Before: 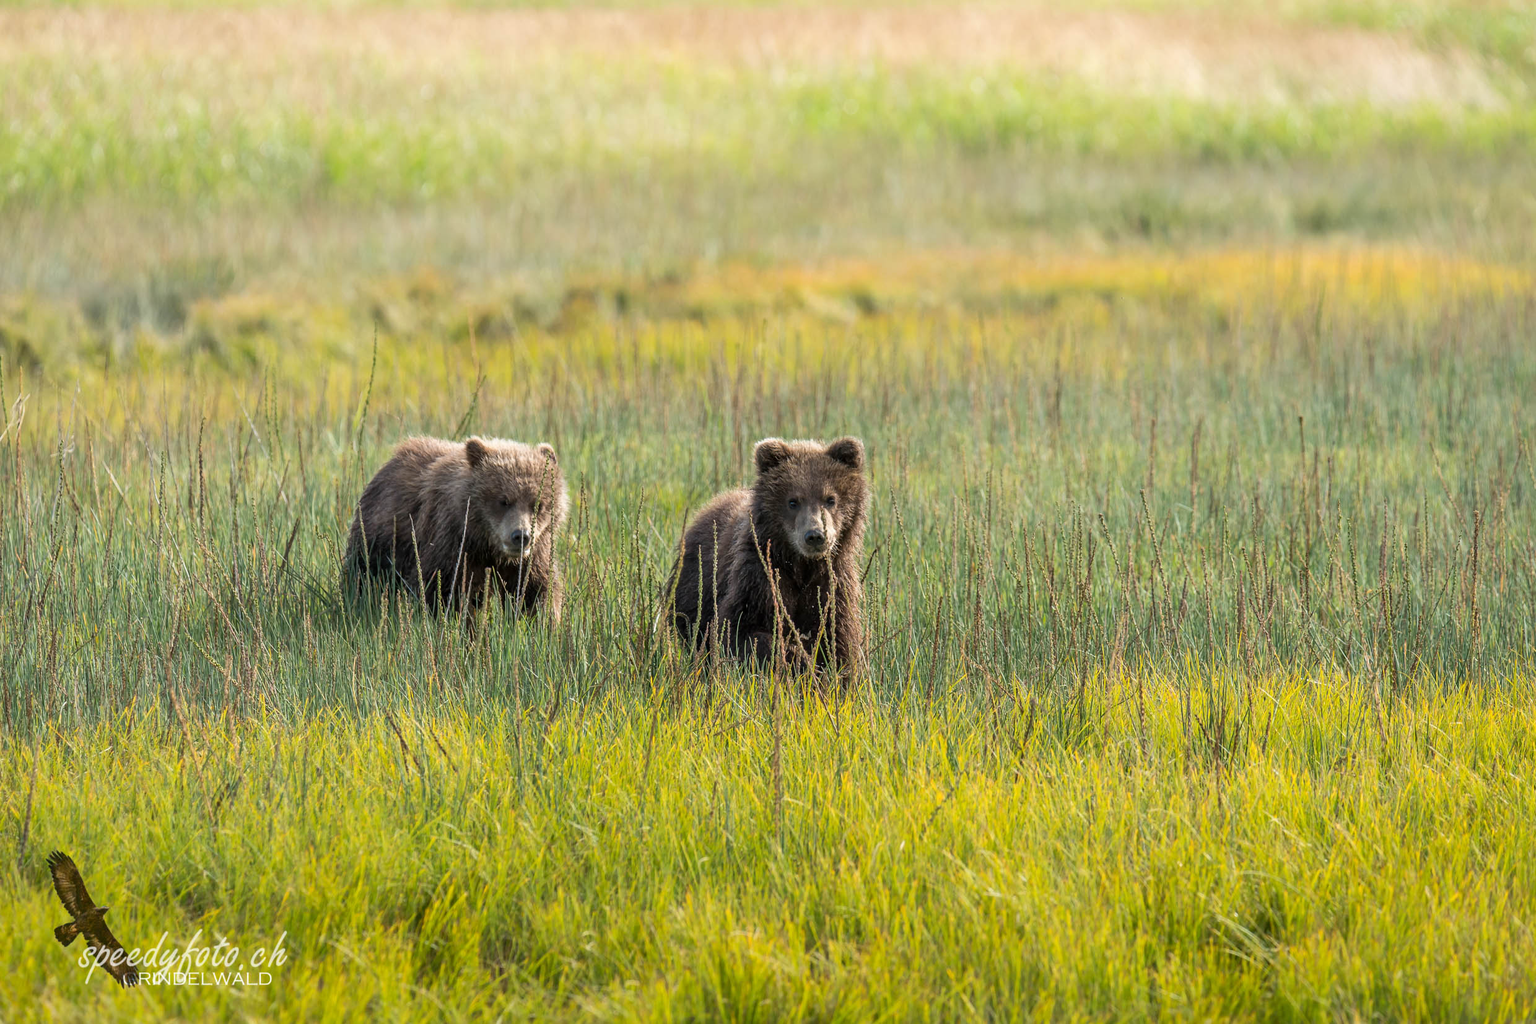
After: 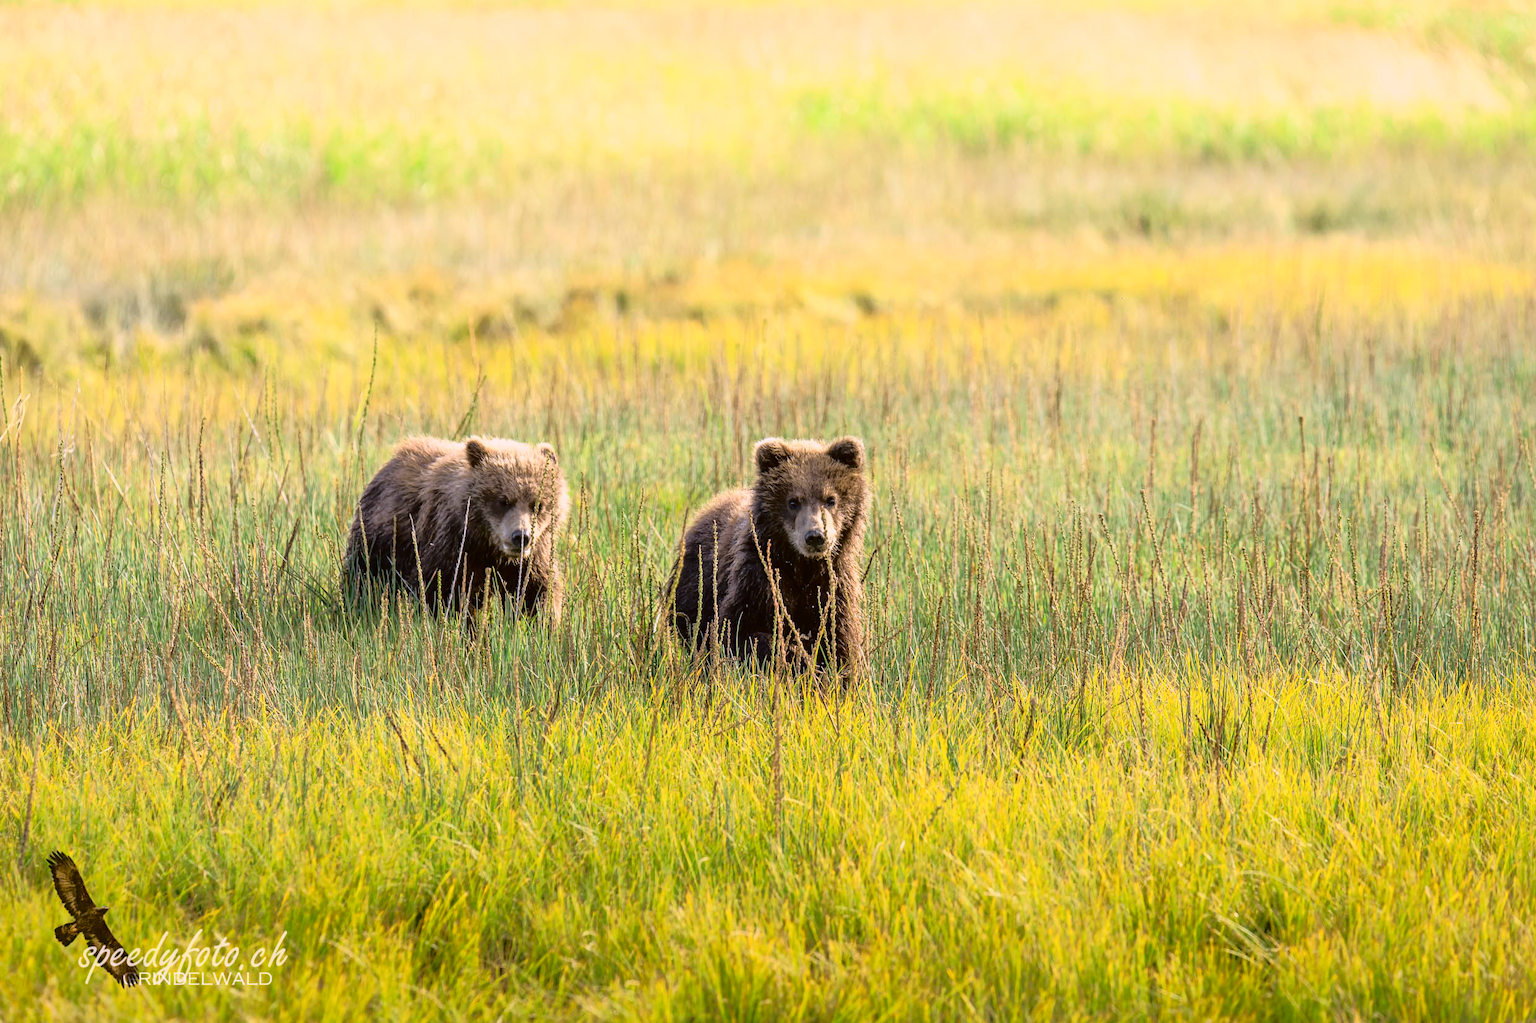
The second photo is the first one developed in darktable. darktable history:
graduated density: rotation -180°, offset 24.95
tone curve: curves: ch0 [(0, 0.015) (0.091, 0.055) (0.184, 0.159) (0.304, 0.382) (0.492, 0.579) (0.628, 0.755) (0.832, 0.932) (0.984, 0.963)]; ch1 [(0, 0) (0.34, 0.235) (0.493, 0.5) (0.554, 0.56) (0.764, 0.815) (1, 1)]; ch2 [(0, 0) (0.44, 0.458) (0.476, 0.477) (0.542, 0.586) (0.674, 0.724) (1, 1)], color space Lab, independent channels, preserve colors none
white balance: red 1.05, blue 1.072
